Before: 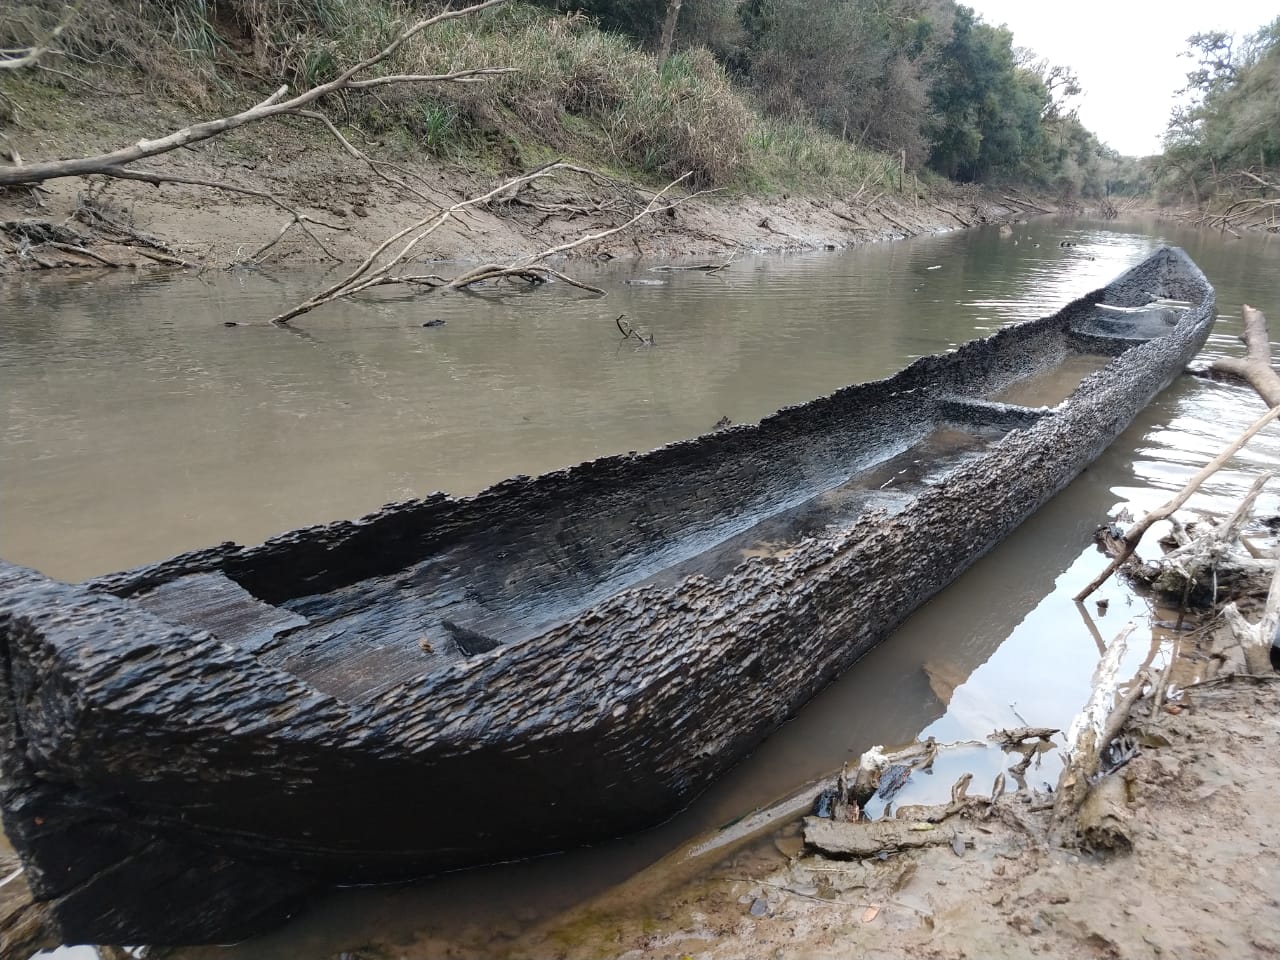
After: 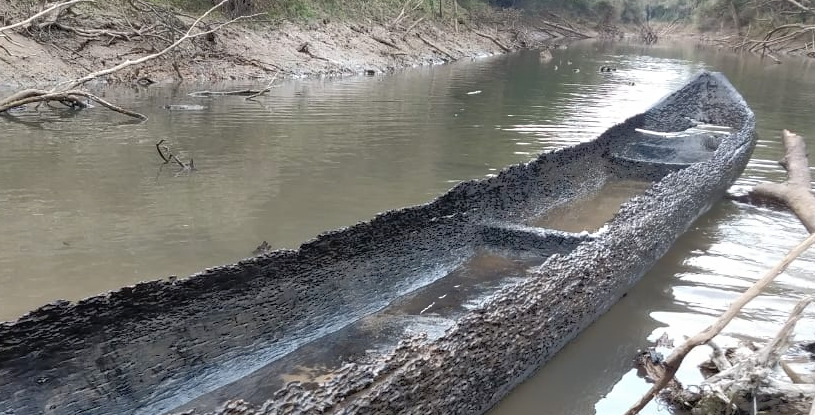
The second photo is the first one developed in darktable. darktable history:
crop: left 36.005%, top 18.293%, right 0.31%, bottom 38.444%
tone equalizer: -8 EV -0.528 EV, -7 EV -0.319 EV, -6 EV -0.083 EV, -5 EV 0.413 EV, -4 EV 0.985 EV, -3 EV 0.791 EV, -2 EV -0.01 EV, -1 EV 0.14 EV, +0 EV -0.012 EV, smoothing 1
